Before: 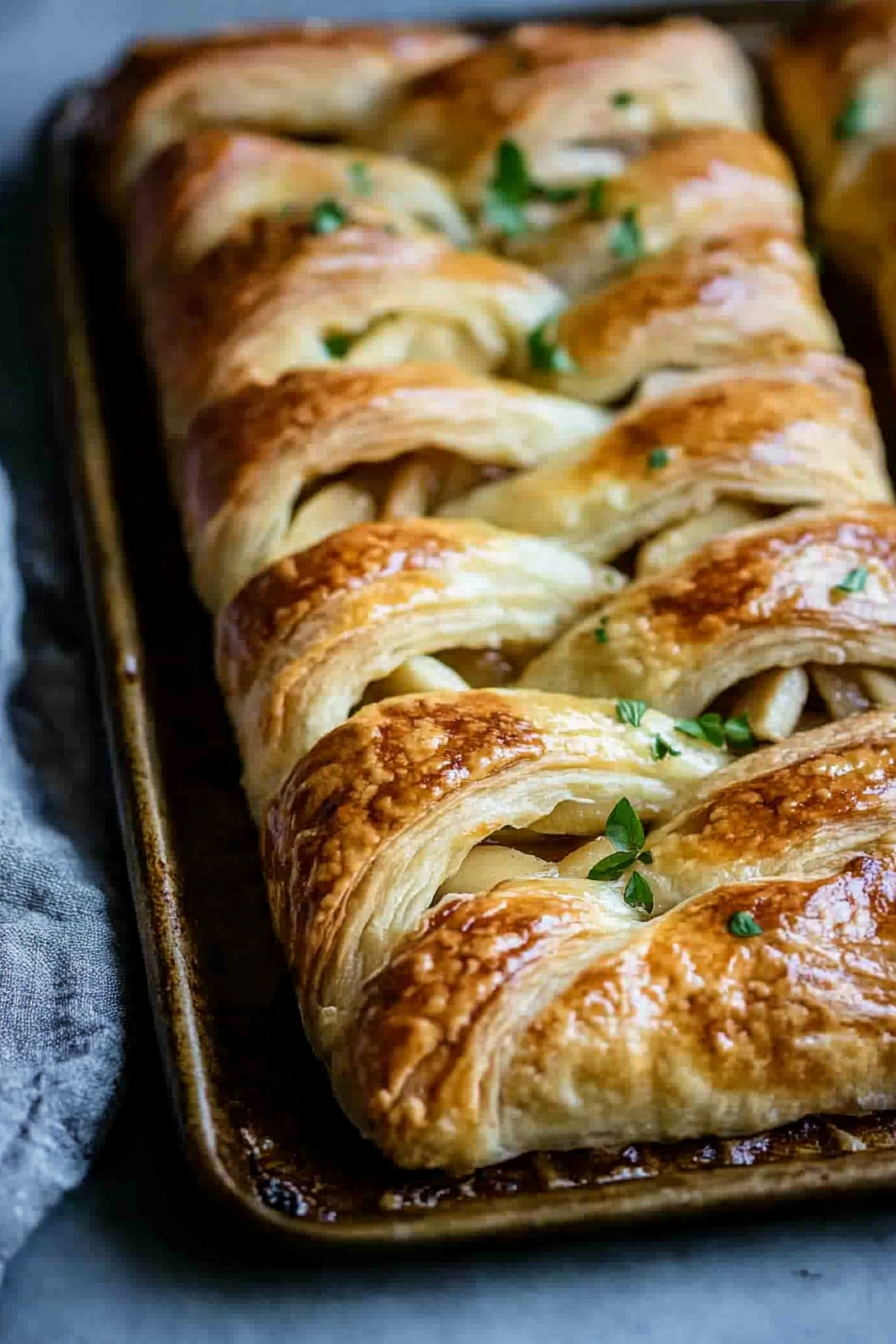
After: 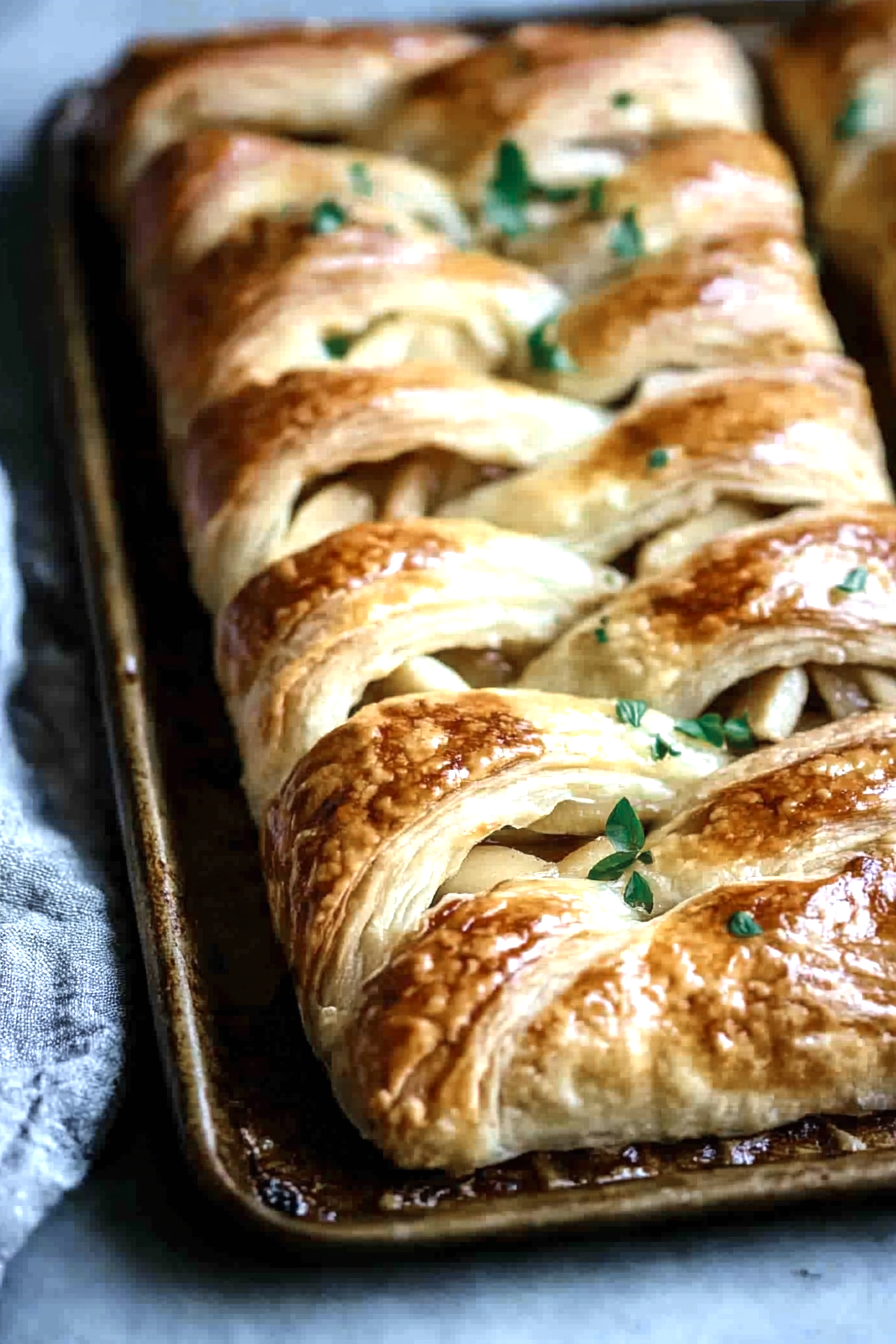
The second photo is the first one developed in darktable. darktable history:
color zones: curves: ch0 [(0, 0.5) (0.125, 0.4) (0.25, 0.5) (0.375, 0.4) (0.5, 0.4) (0.625, 0.6) (0.75, 0.6) (0.875, 0.5)]; ch1 [(0, 0.35) (0.125, 0.45) (0.25, 0.35) (0.375, 0.35) (0.5, 0.35) (0.625, 0.35) (0.75, 0.45) (0.875, 0.35)]; ch2 [(0, 0.6) (0.125, 0.5) (0.25, 0.5) (0.375, 0.6) (0.5, 0.6) (0.625, 0.5) (0.75, 0.5) (0.875, 0.5)]
exposure: black level correction 0, exposure 0.7 EV, compensate exposure bias true, compensate highlight preservation false
